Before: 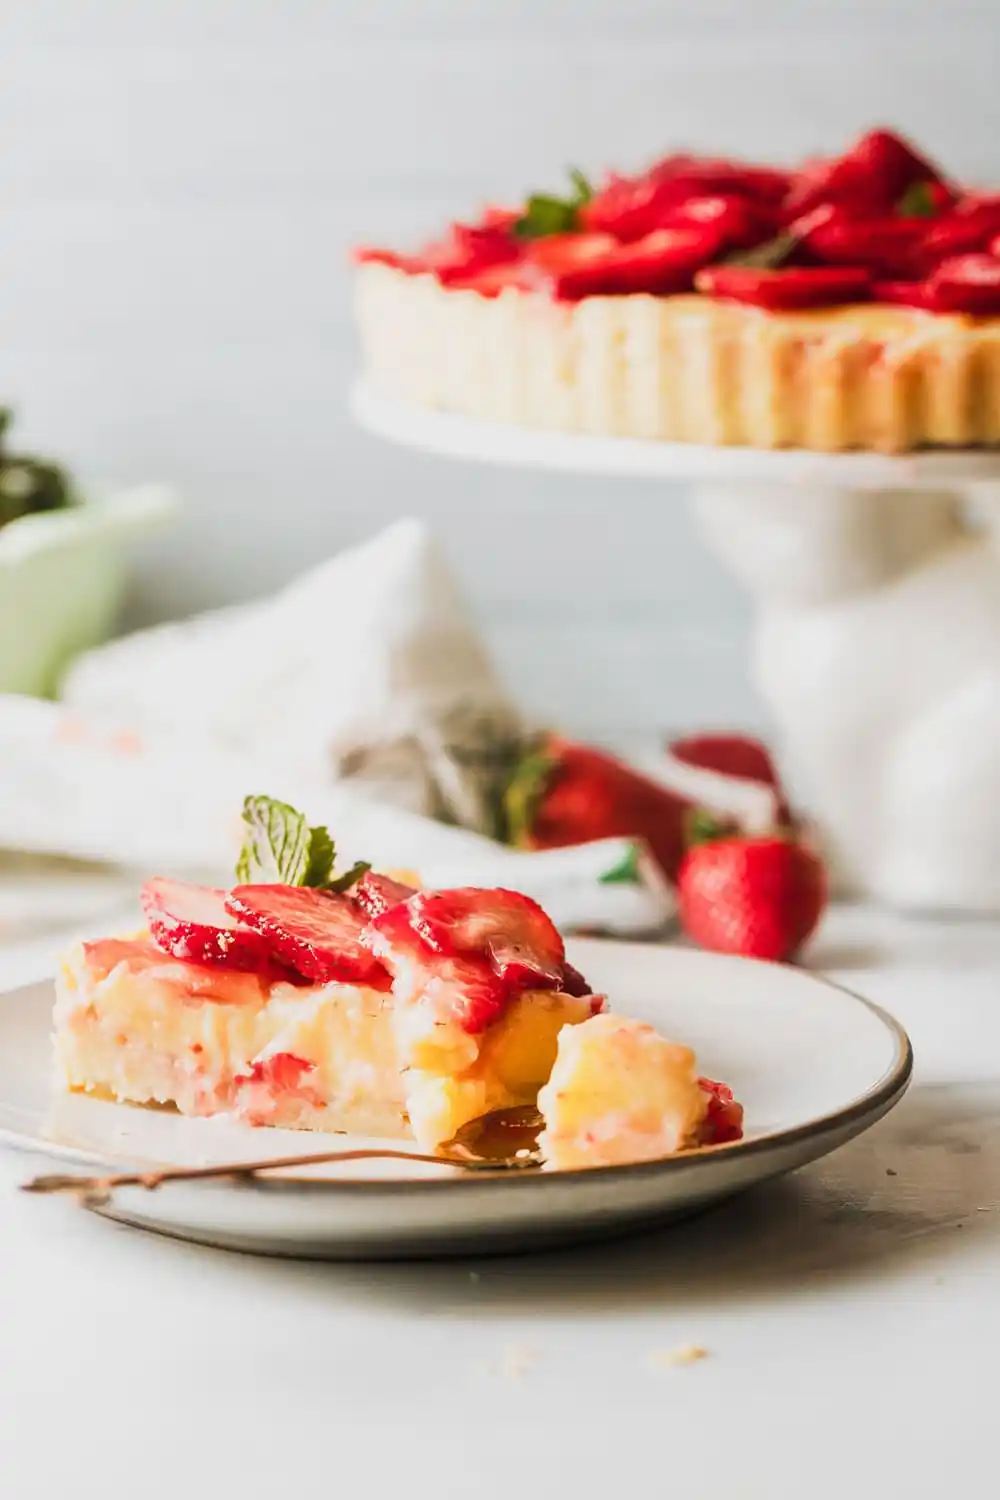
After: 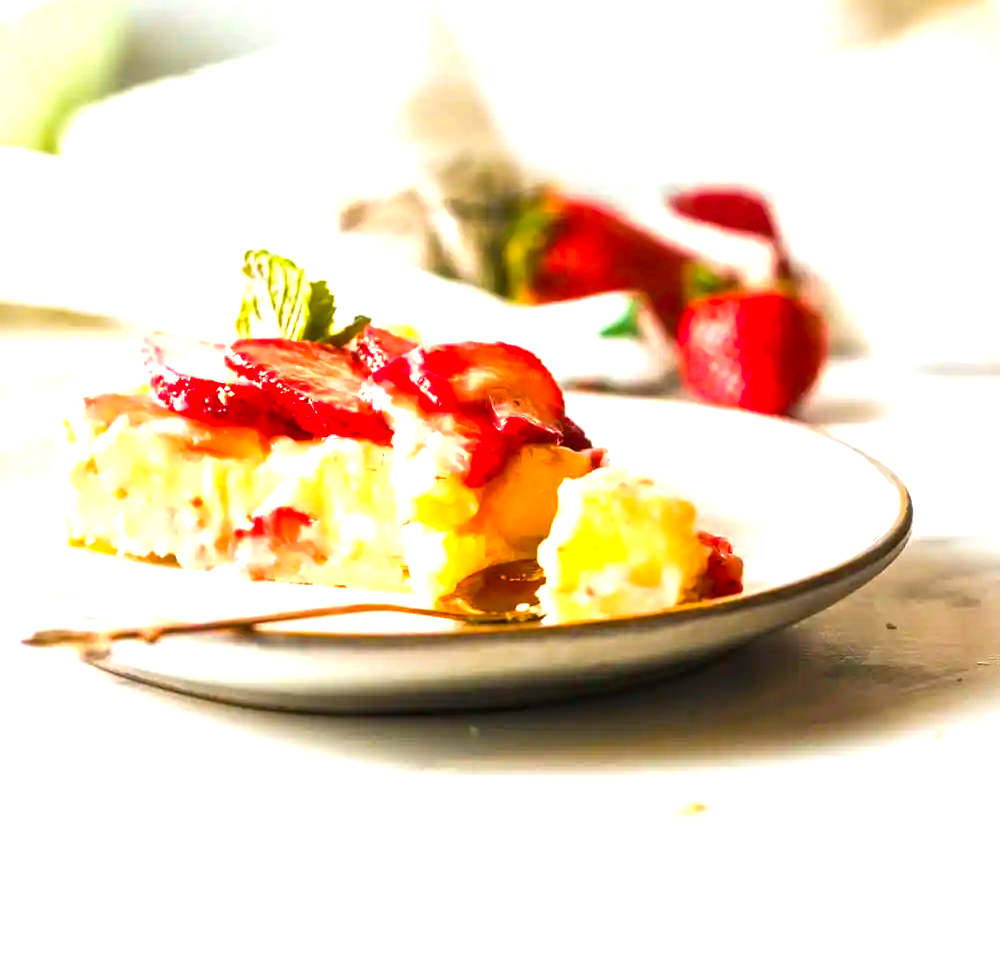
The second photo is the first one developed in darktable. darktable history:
crop and rotate: top 36.446%
color balance rgb: perceptual saturation grading › global saturation 25.235%, perceptual brilliance grading › global brilliance 29.415%, global vibrance 24.51%
